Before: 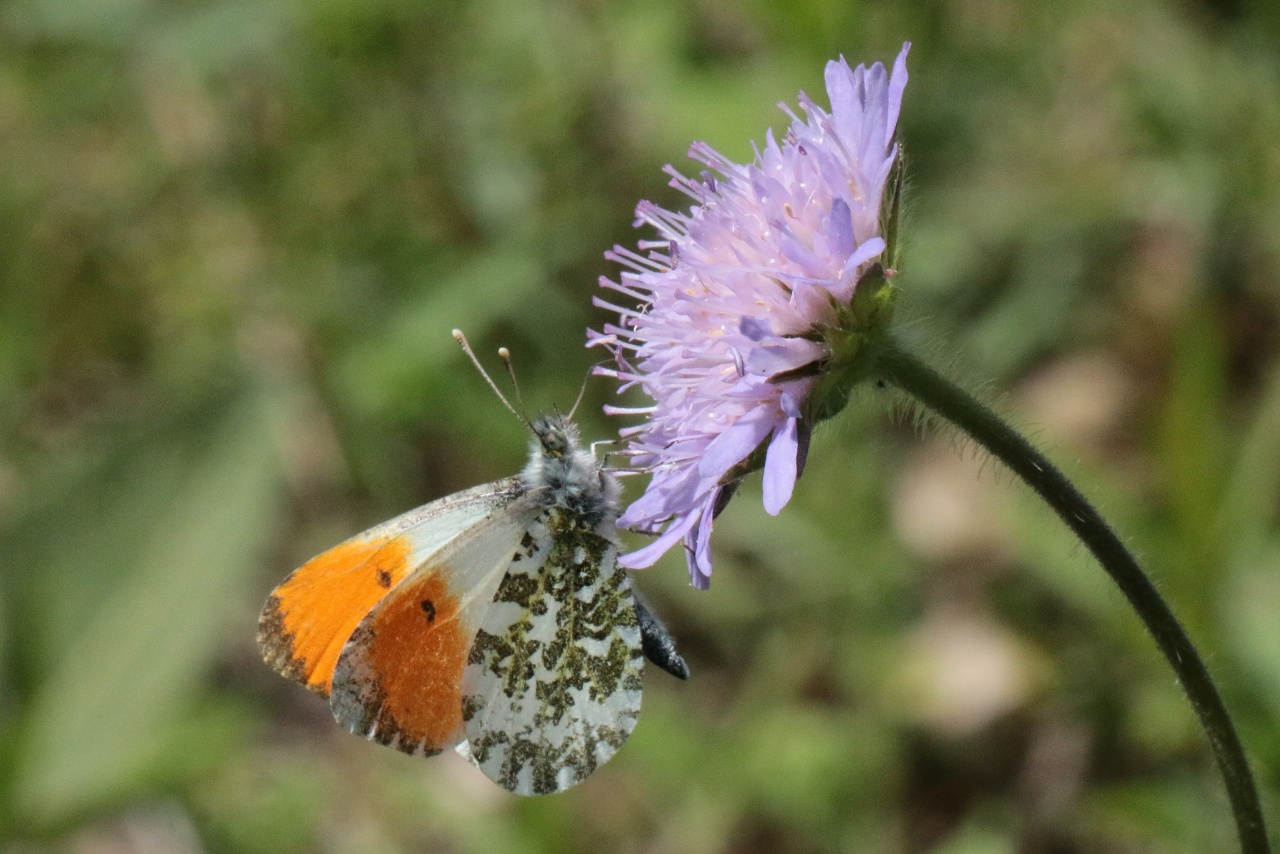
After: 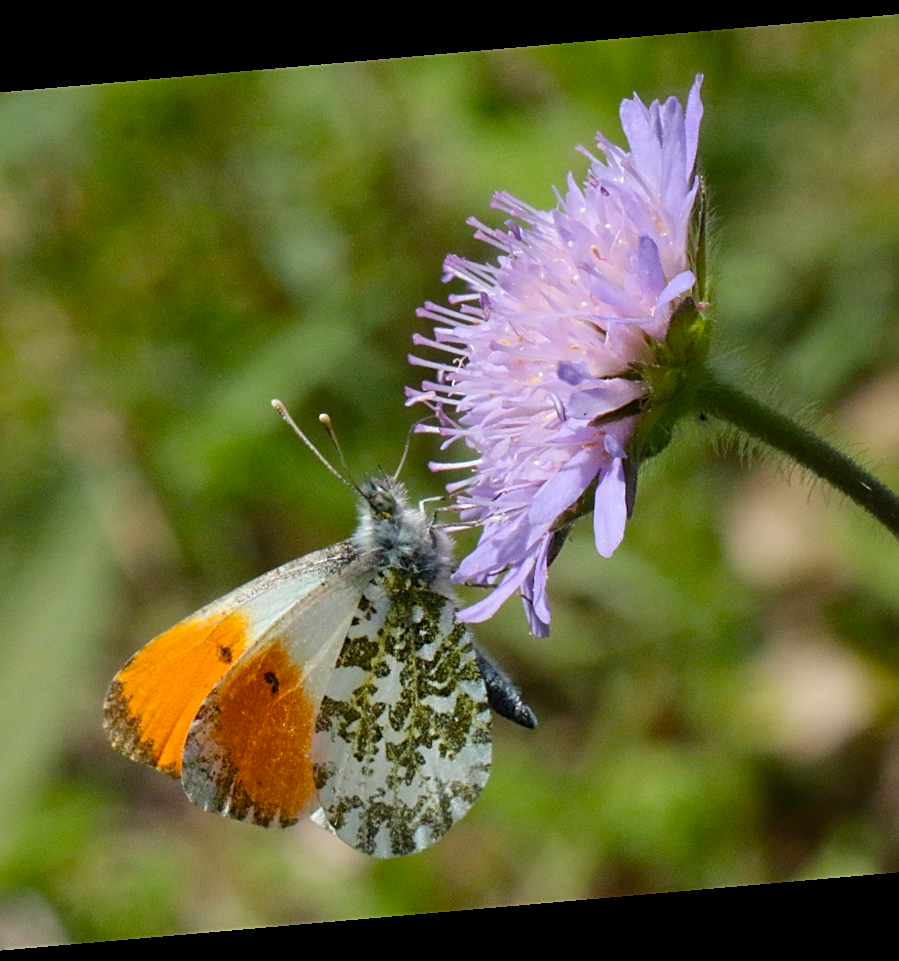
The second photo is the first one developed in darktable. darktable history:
sharpen: on, module defaults
rotate and perspective: rotation -4.98°, automatic cropping off
color balance rgb: perceptual saturation grading › global saturation 35%, perceptual saturation grading › highlights -25%, perceptual saturation grading › shadows 25%, global vibrance 10%
crop: left 15.419%, right 17.914%
